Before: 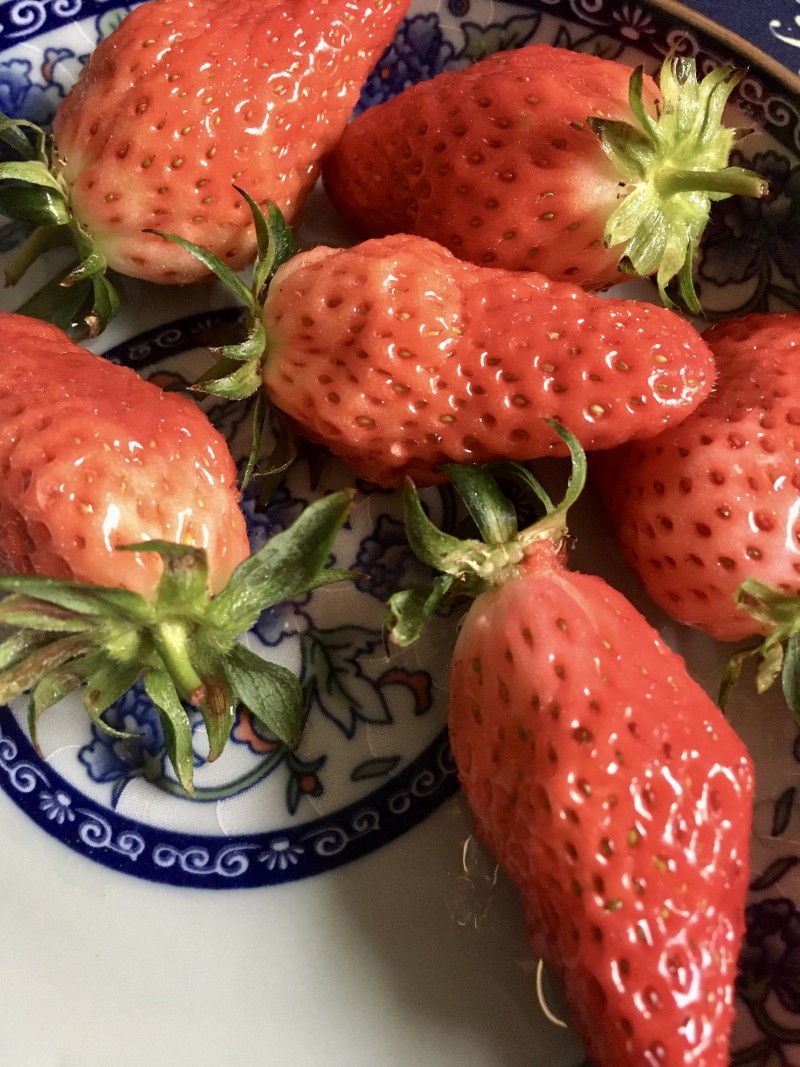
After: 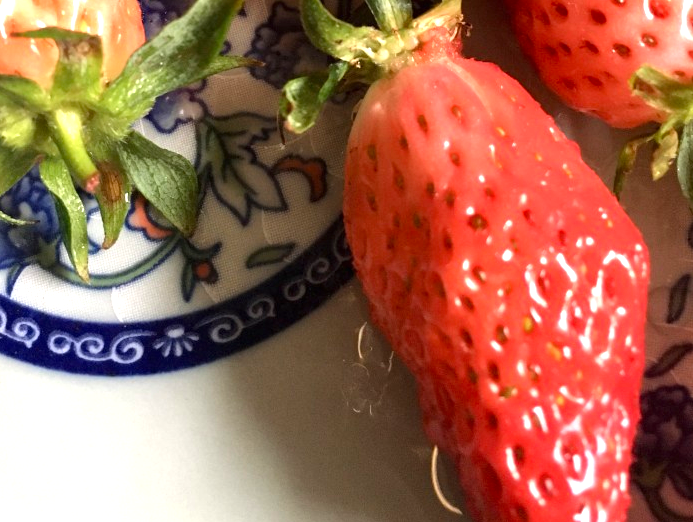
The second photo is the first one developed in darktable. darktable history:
exposure: black level correction 0, exposure 0.7 EV, compensate exposure bias true, compensate highlight preservation false
crop and rotate: left 13.306%, top 48.129%, bottom 2.928%
